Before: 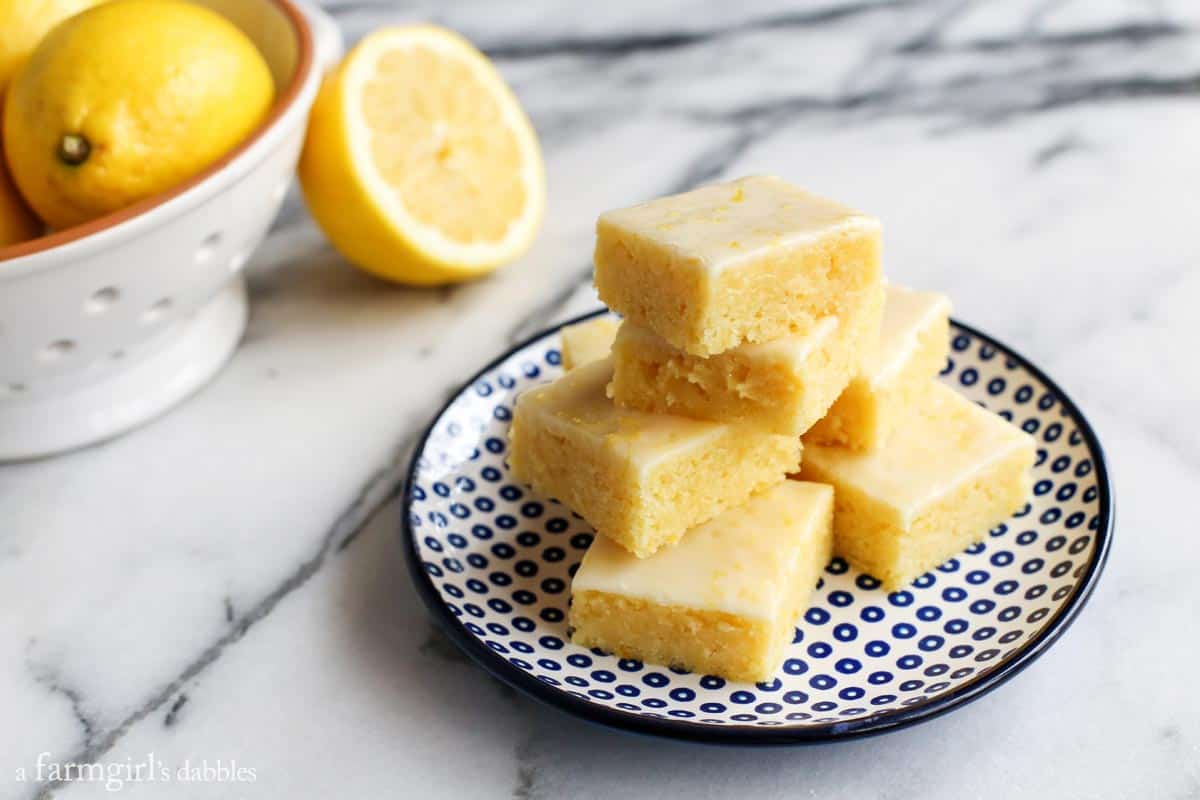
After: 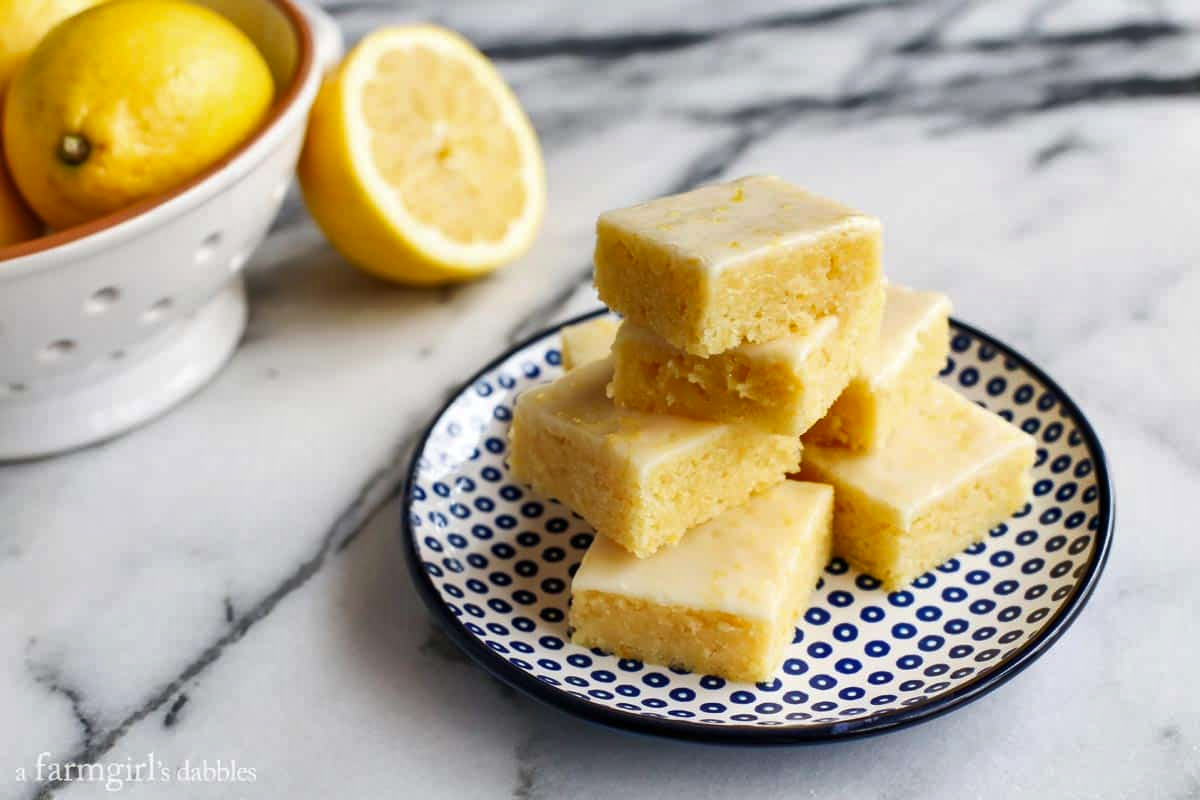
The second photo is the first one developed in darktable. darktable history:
shadows and highlights: shadows 6.36, soften with gaussian
